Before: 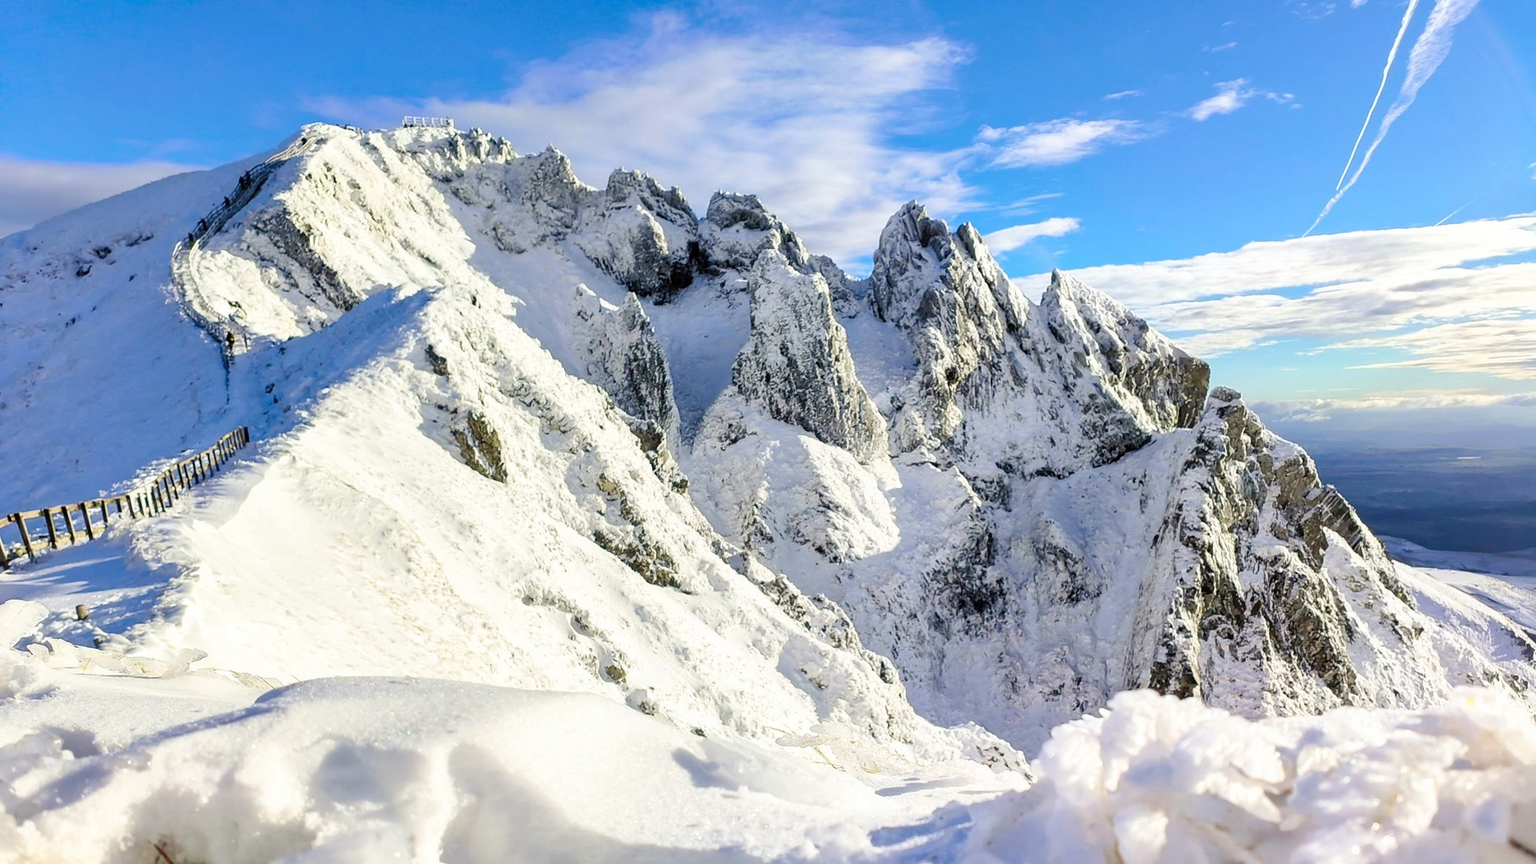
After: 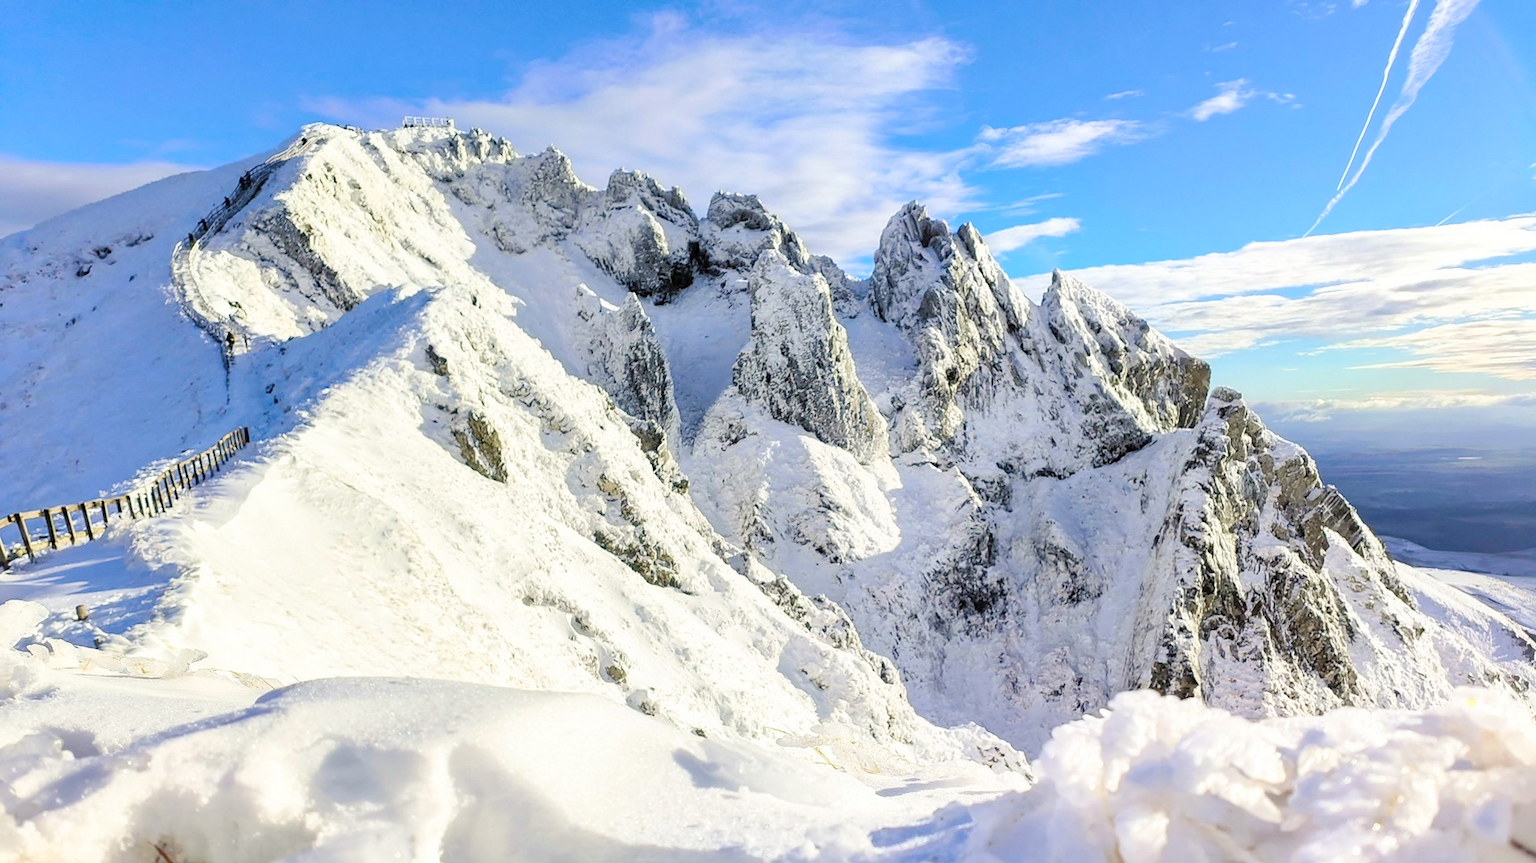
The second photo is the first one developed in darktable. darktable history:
contrast brightness saturation: brightness 0.124
